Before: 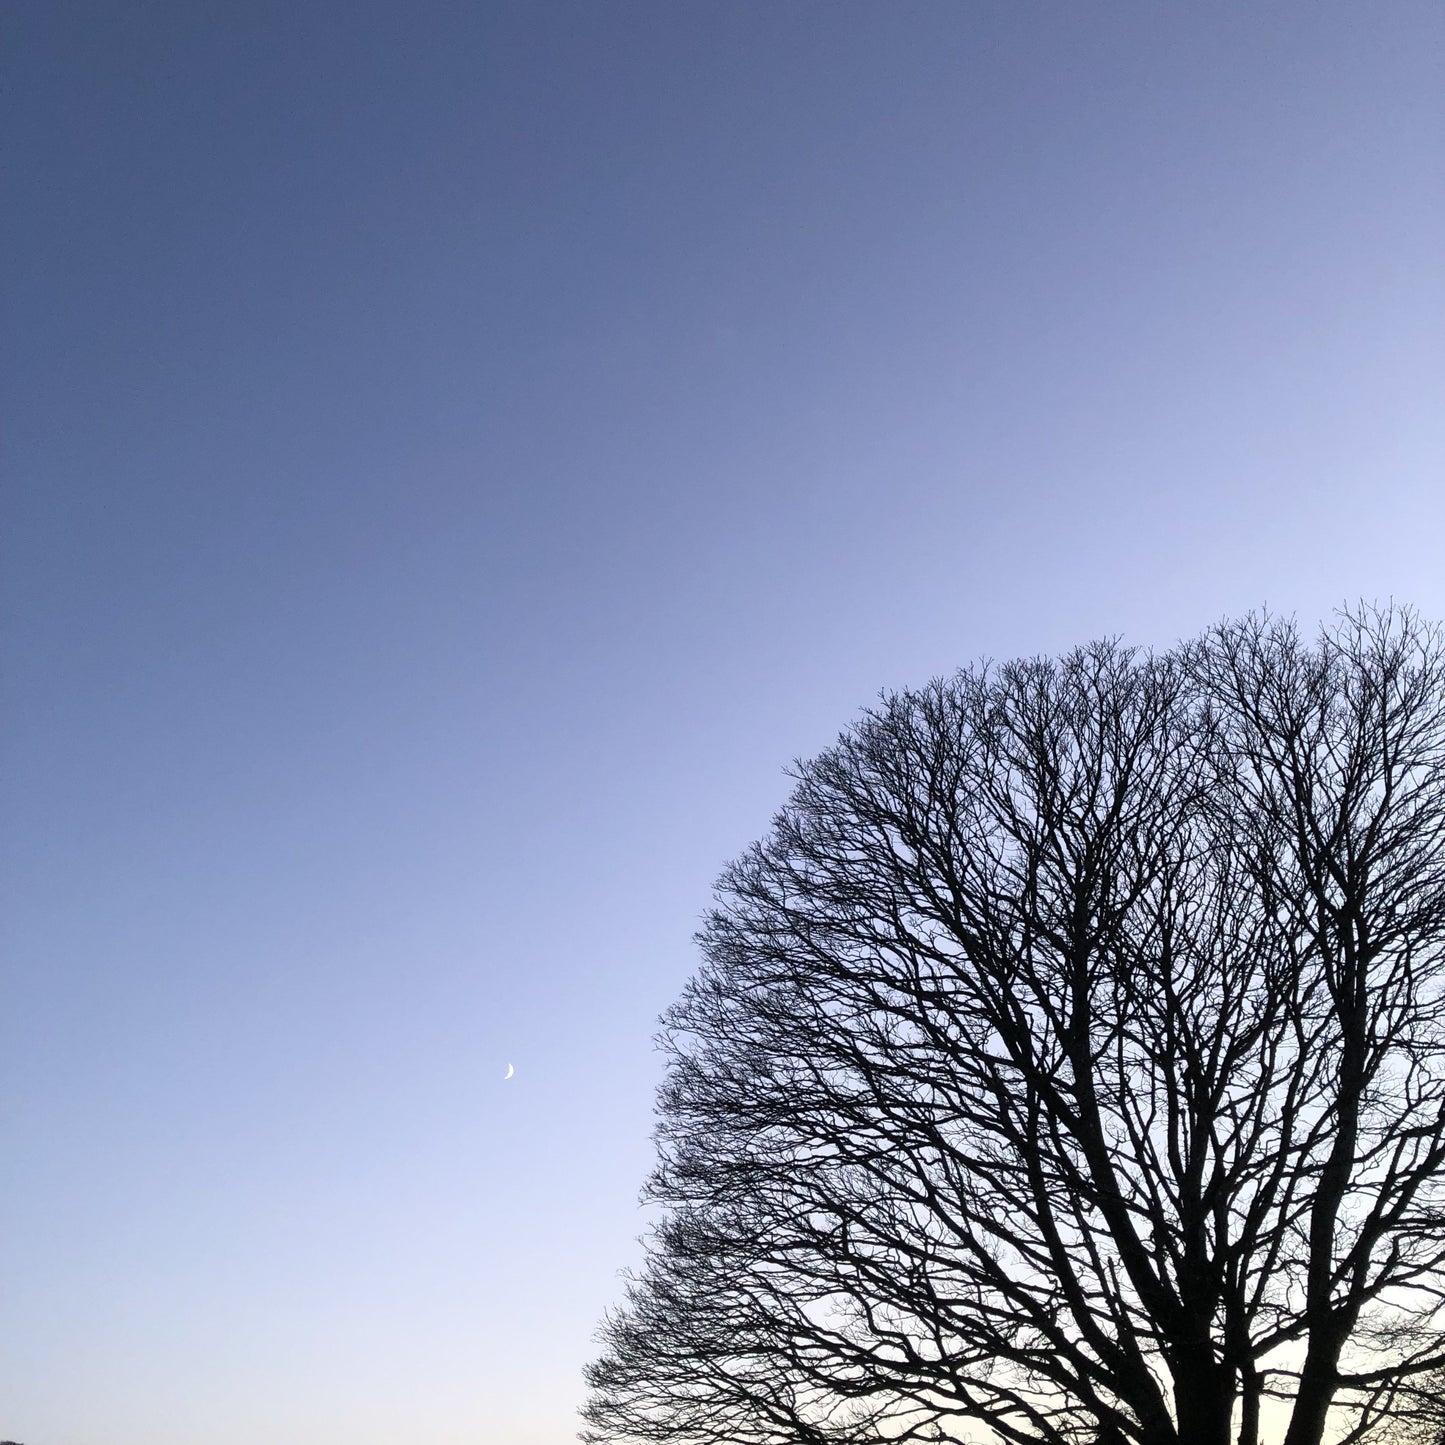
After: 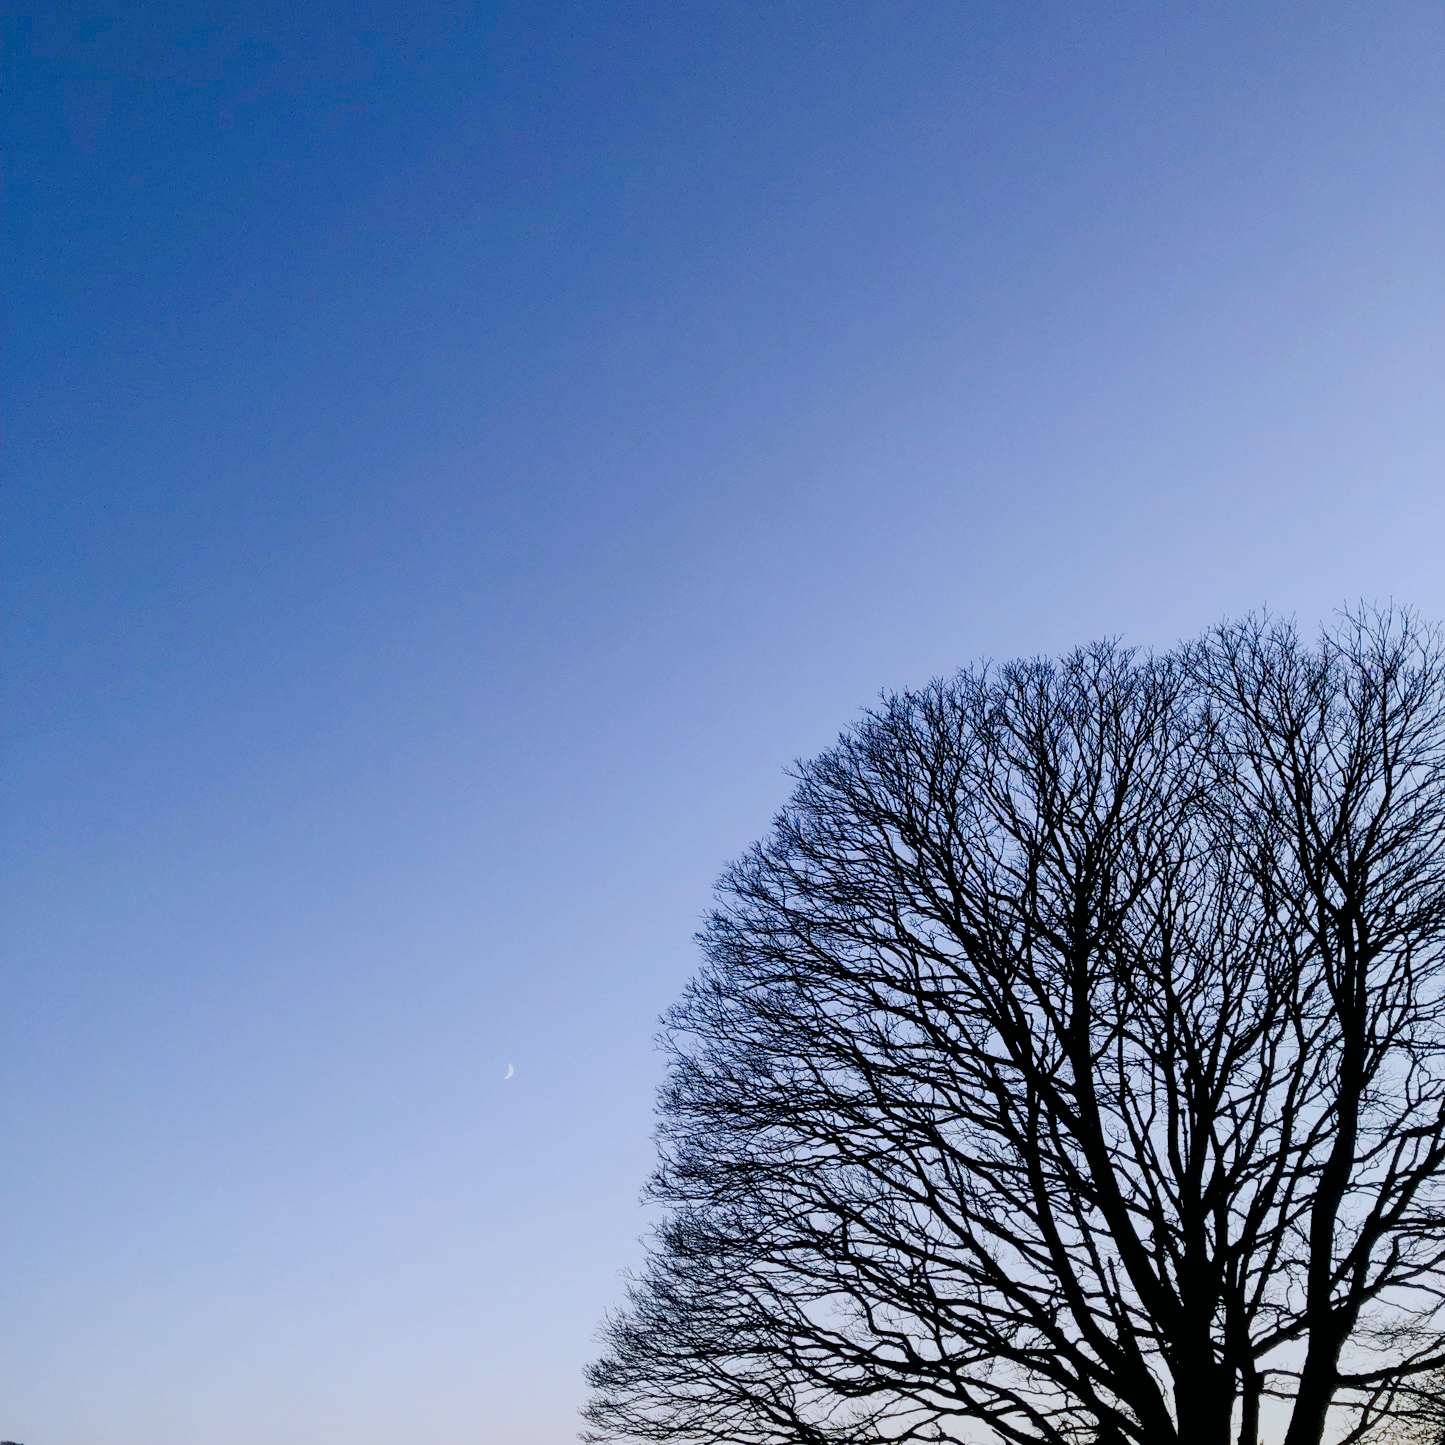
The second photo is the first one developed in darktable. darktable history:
color correction: highlights a* -2.24, highlights b* -18.1
filmic rgb: black relative exposure -7.65 EV, white relative exposure 4.56 EV, hardness 3.61
color balance rgb: shadows lift › chroma 3%, shadows lift › hue 240.84°, highlights gain › chroma 3%, highlights gain › hue 73.2°, global offset › luminance -0.5%, perceptual saturation grading › global saturation 20%, perceptual saturation grading › highlights -25%, perceptual saturation grading › shadows 50%, global vibrance 25.26%
